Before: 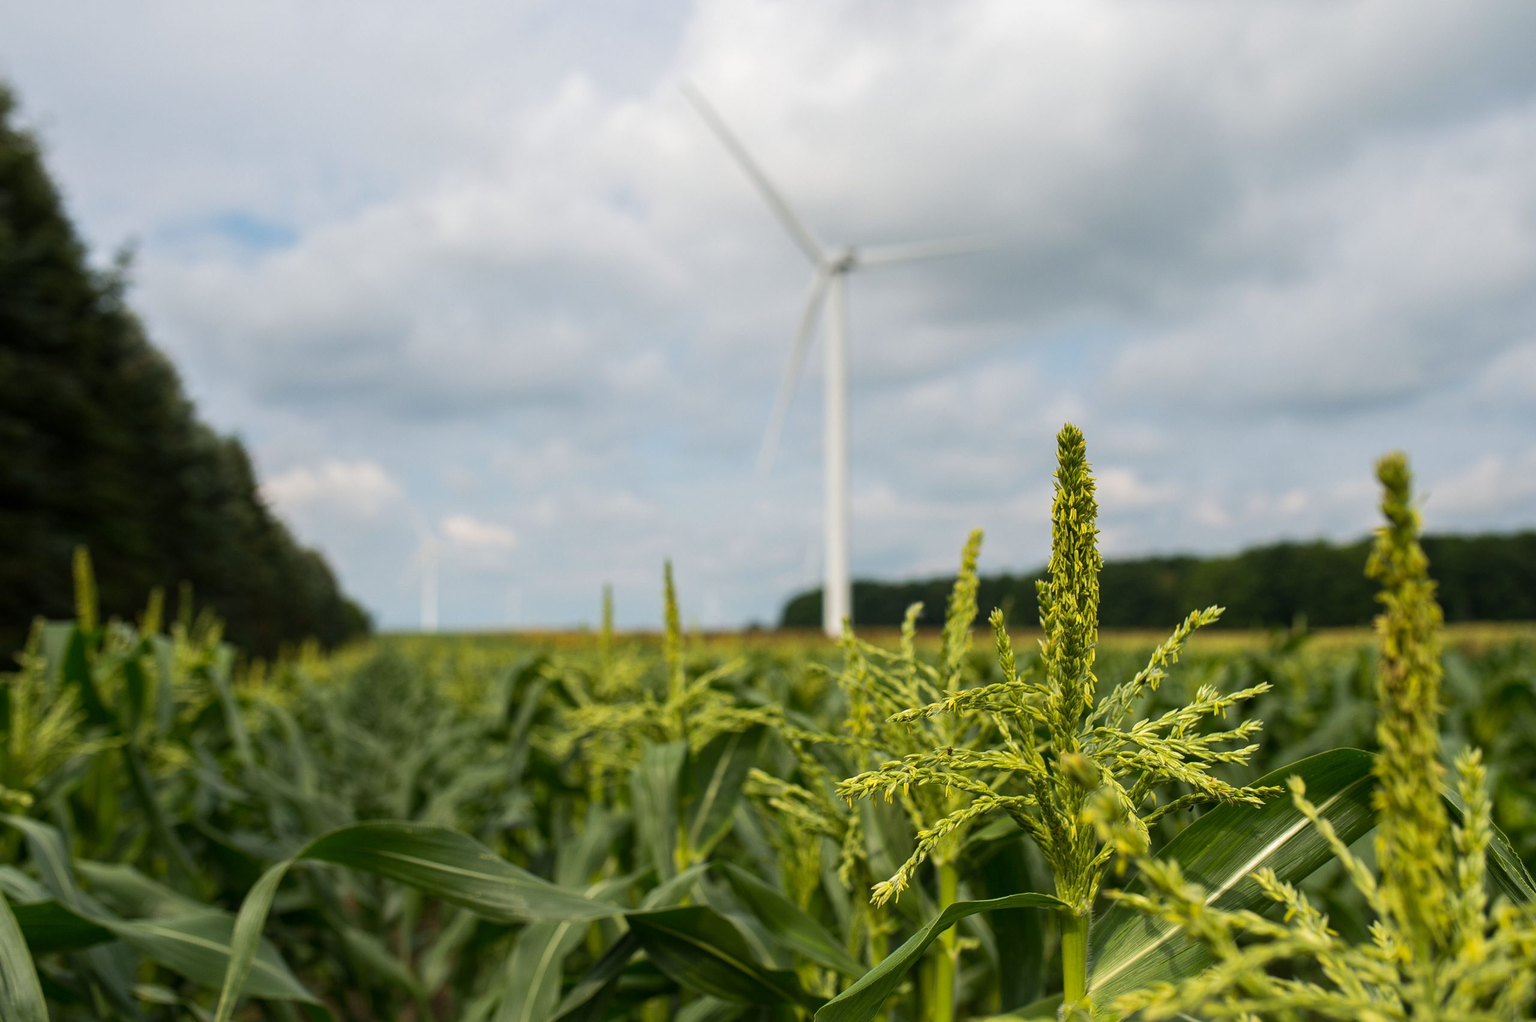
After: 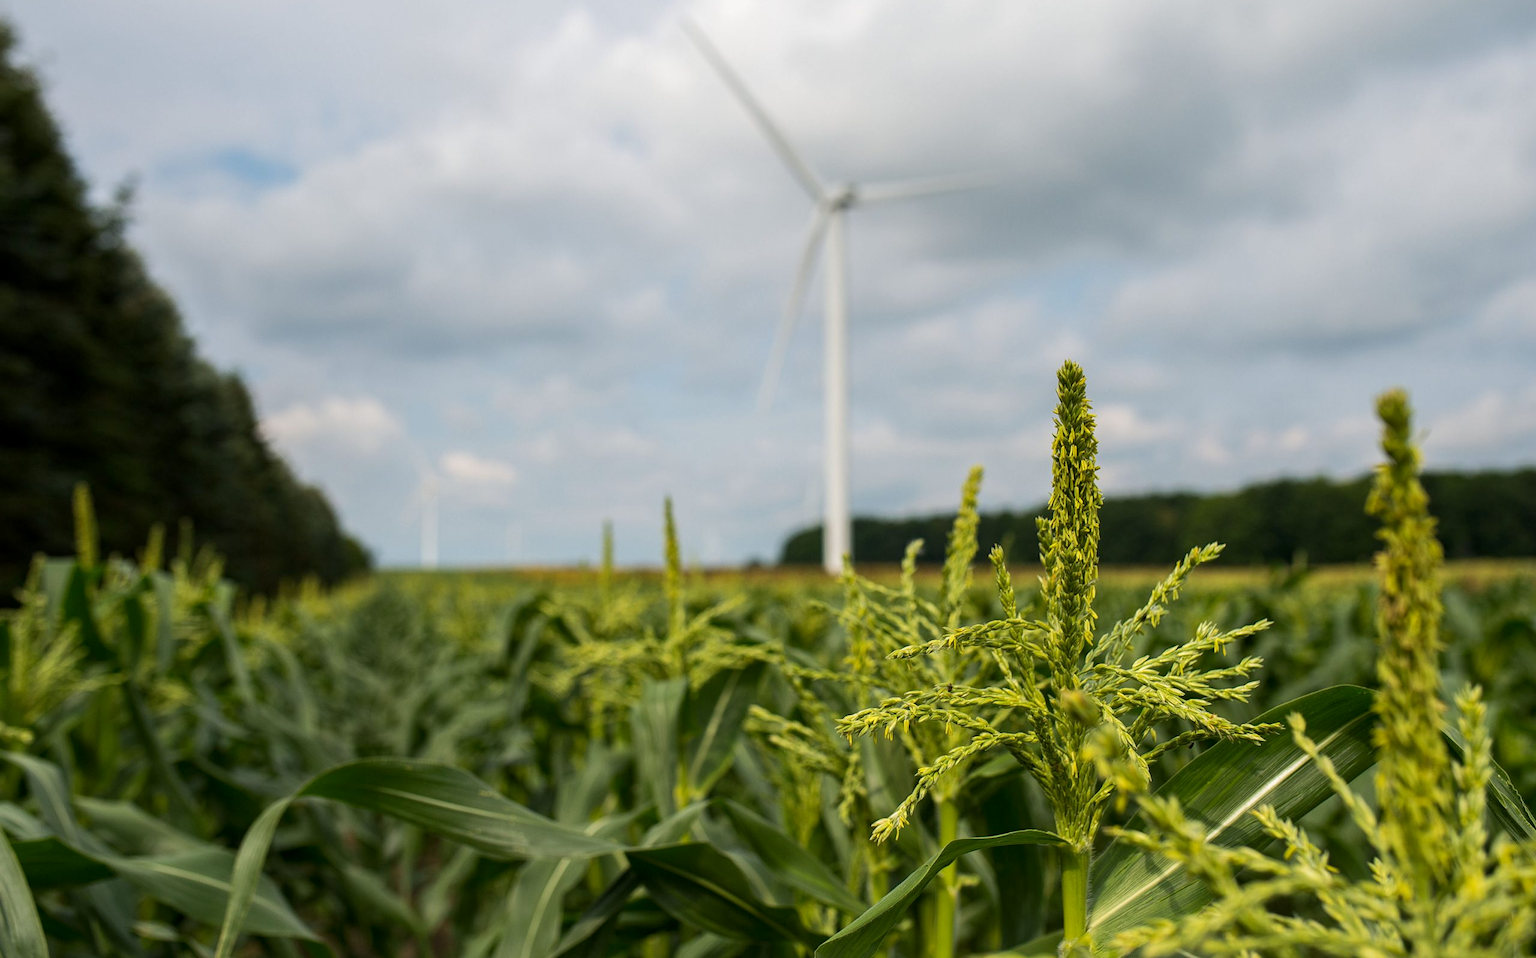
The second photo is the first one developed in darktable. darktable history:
crop and rotate: top 6.25%
local contrast: highlights 61%, shadows 106%, detail 107%, midtone range 0.529
